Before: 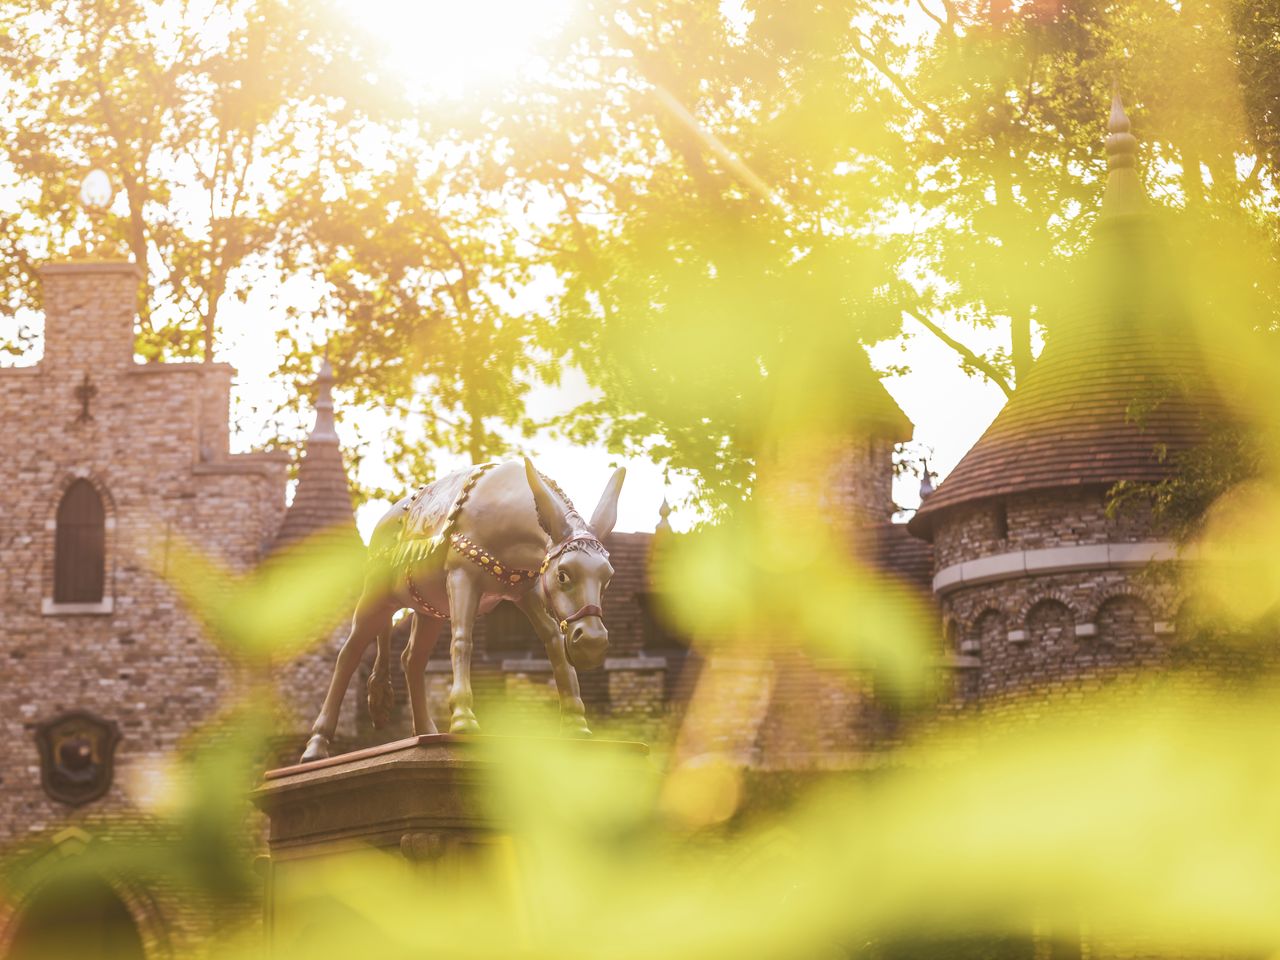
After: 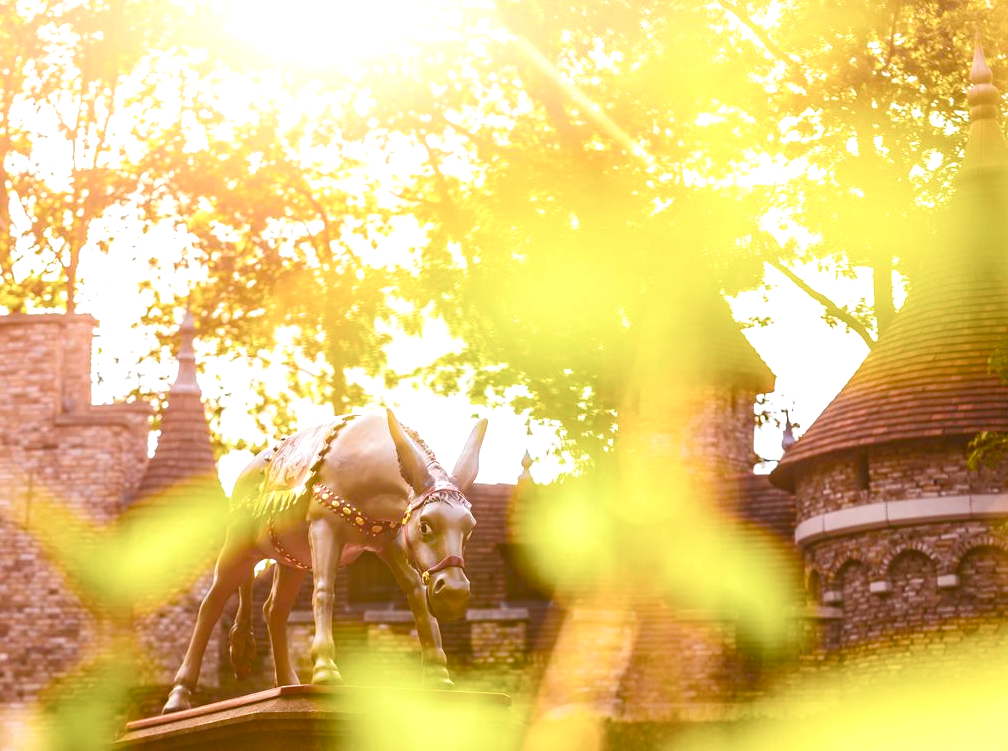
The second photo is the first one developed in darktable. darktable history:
crop and rotate: left 10.788%, top 5.132%, right 10.422%, bottom 16.562%
color balance rgb: power › hue 213.01°, linear chroma grading › shadows 31.885%, linear chroma grading › global chroma -2.186%, linear chroma grading › mid-tones 3.711%, perceptual saturation grading › global saturation -10.774%, perceptual saturation grading › highlights -26.391%, perceptual saturation grading › shadows 21.196%, perceptual brilliance grading › highlights 9.716%, perceptual brilliance grading › shadows -5.09%, global vibrance 59.239%
